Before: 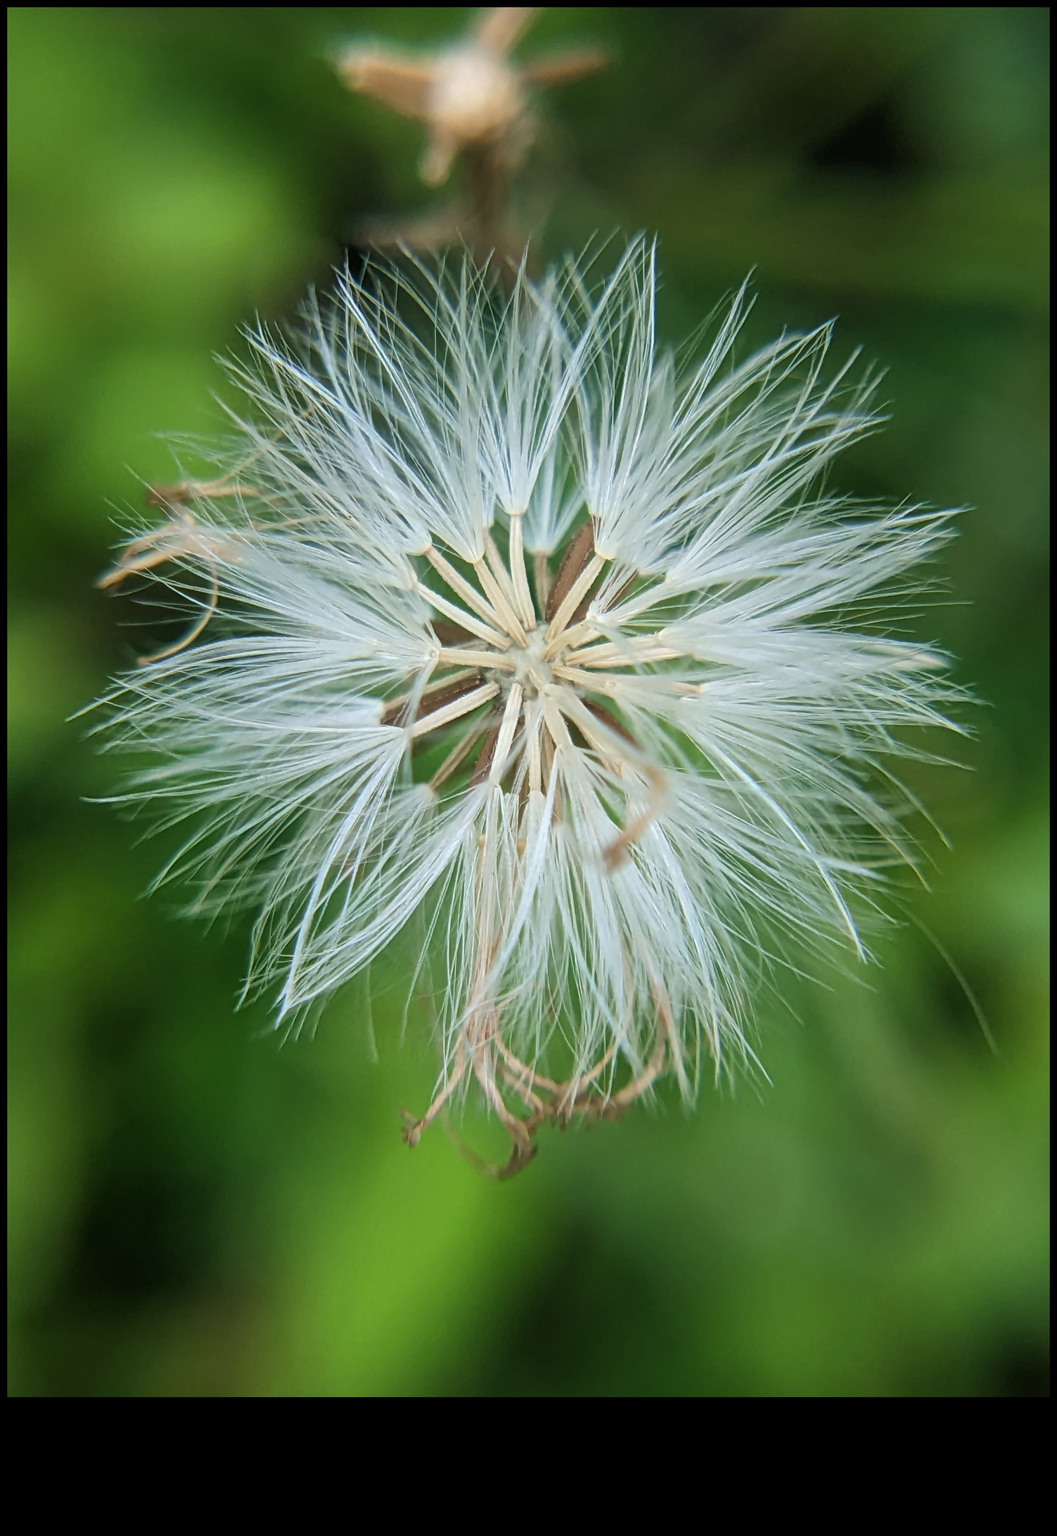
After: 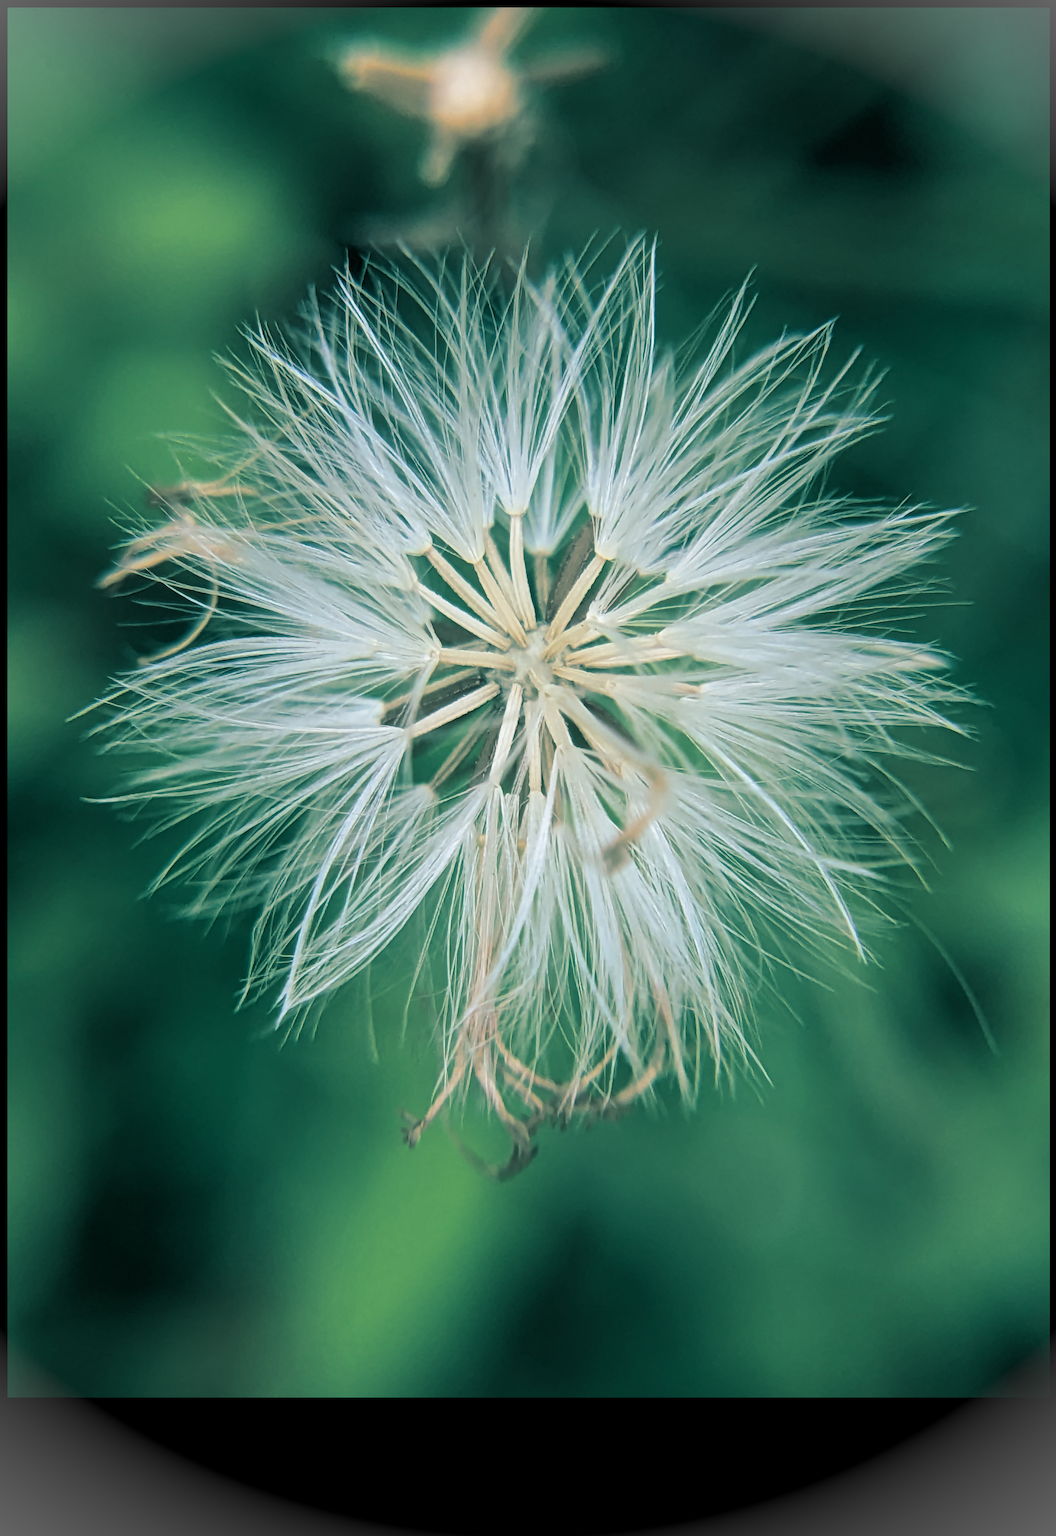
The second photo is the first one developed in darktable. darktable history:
exposure: compensate highlight preservation false
split-toning: shadows › hue 183.6°, shadows › saturation 0.52, highlights › hue 0°, highlights › saturation 0
vignetting: fall-off start 100%, brightness 0.3, saturation 0
